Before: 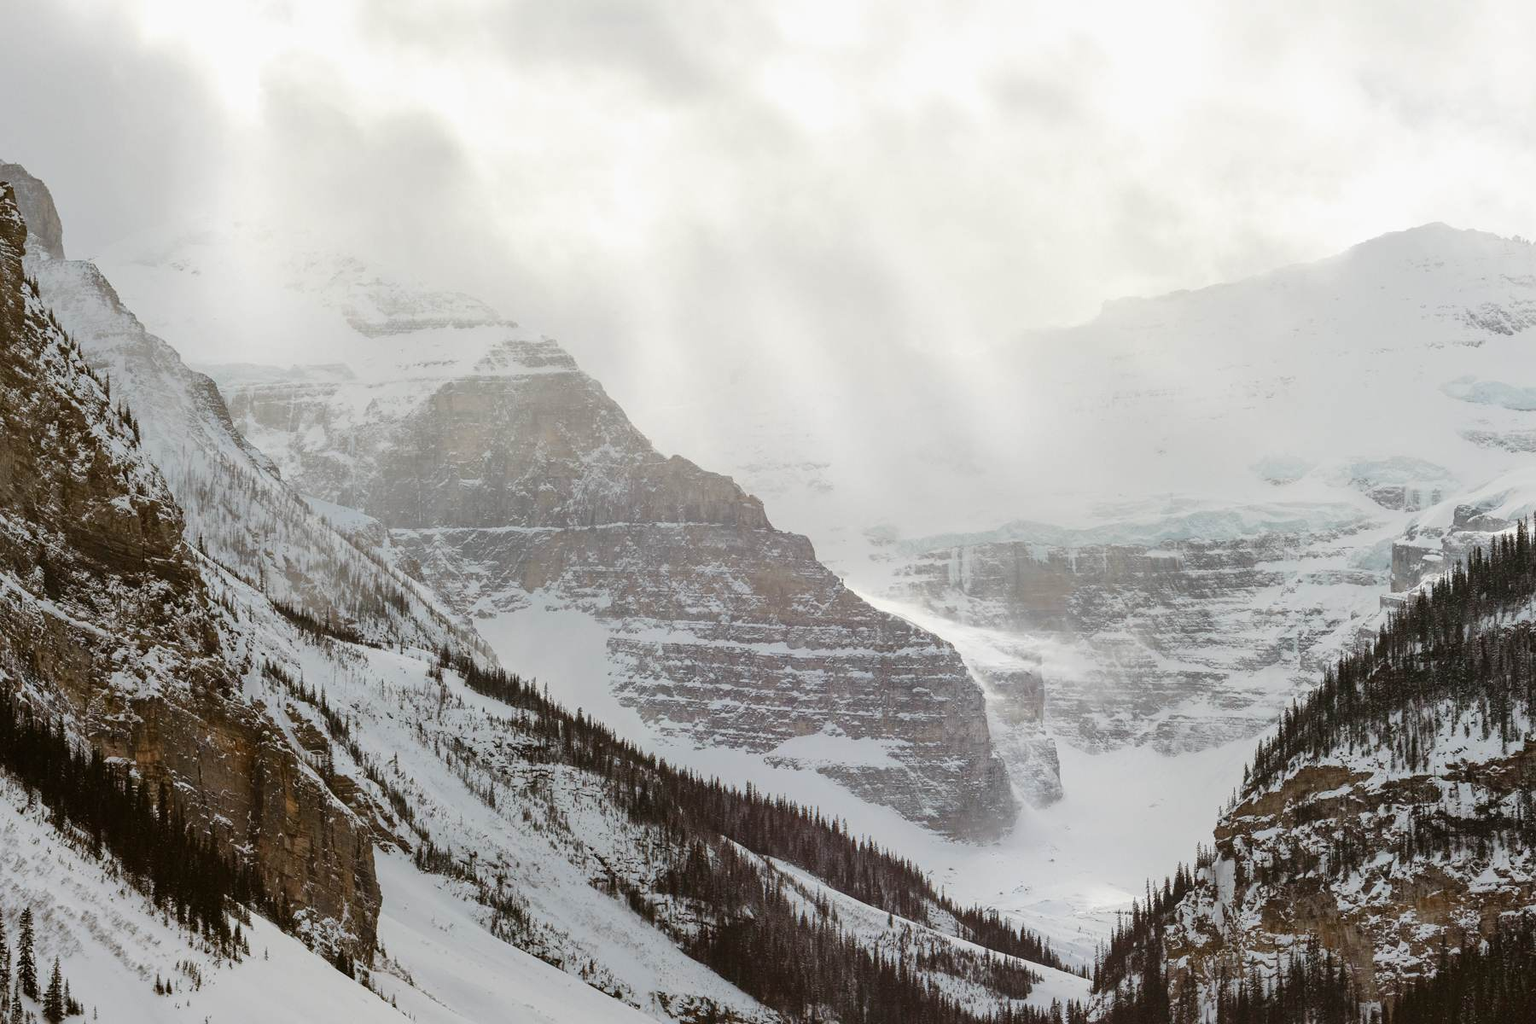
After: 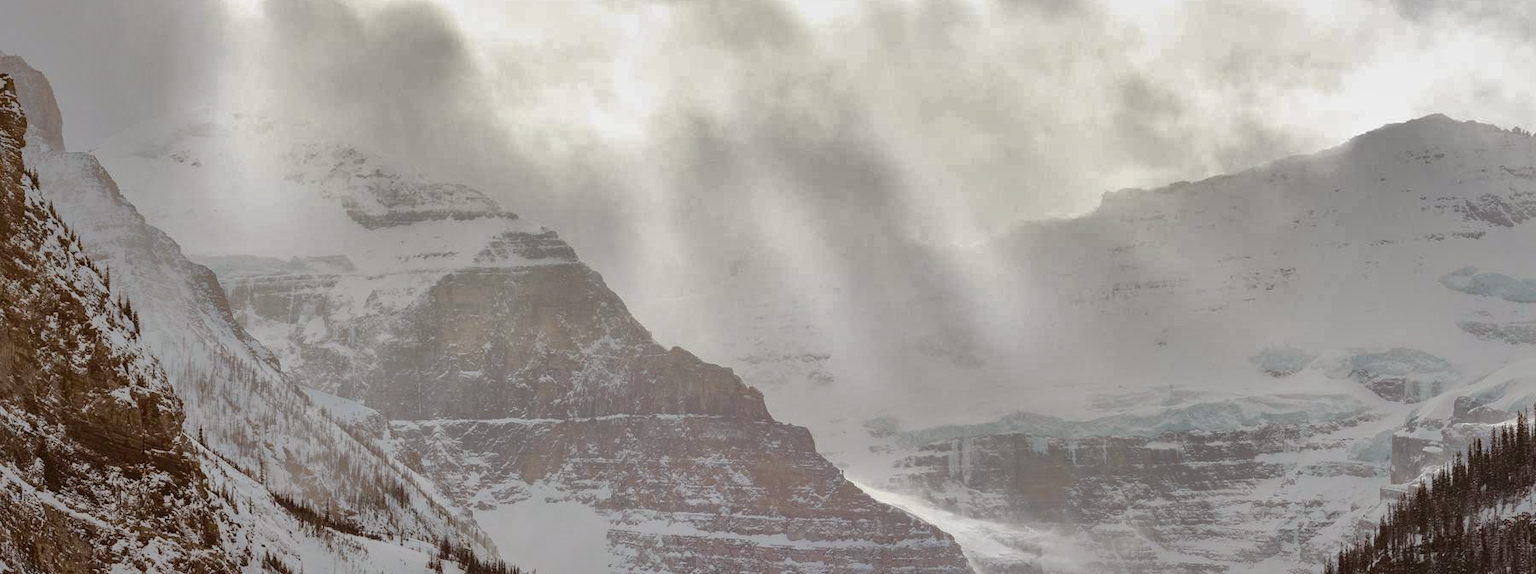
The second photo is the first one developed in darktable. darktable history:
crop and rotate: top 10.605%, bottom 33.274%
shadows and highlights: shadows -19.91, highlights -73.15
color balance: mode lift, gamma, gain (sRGB), lift [1, 1.049, 1, 1]
